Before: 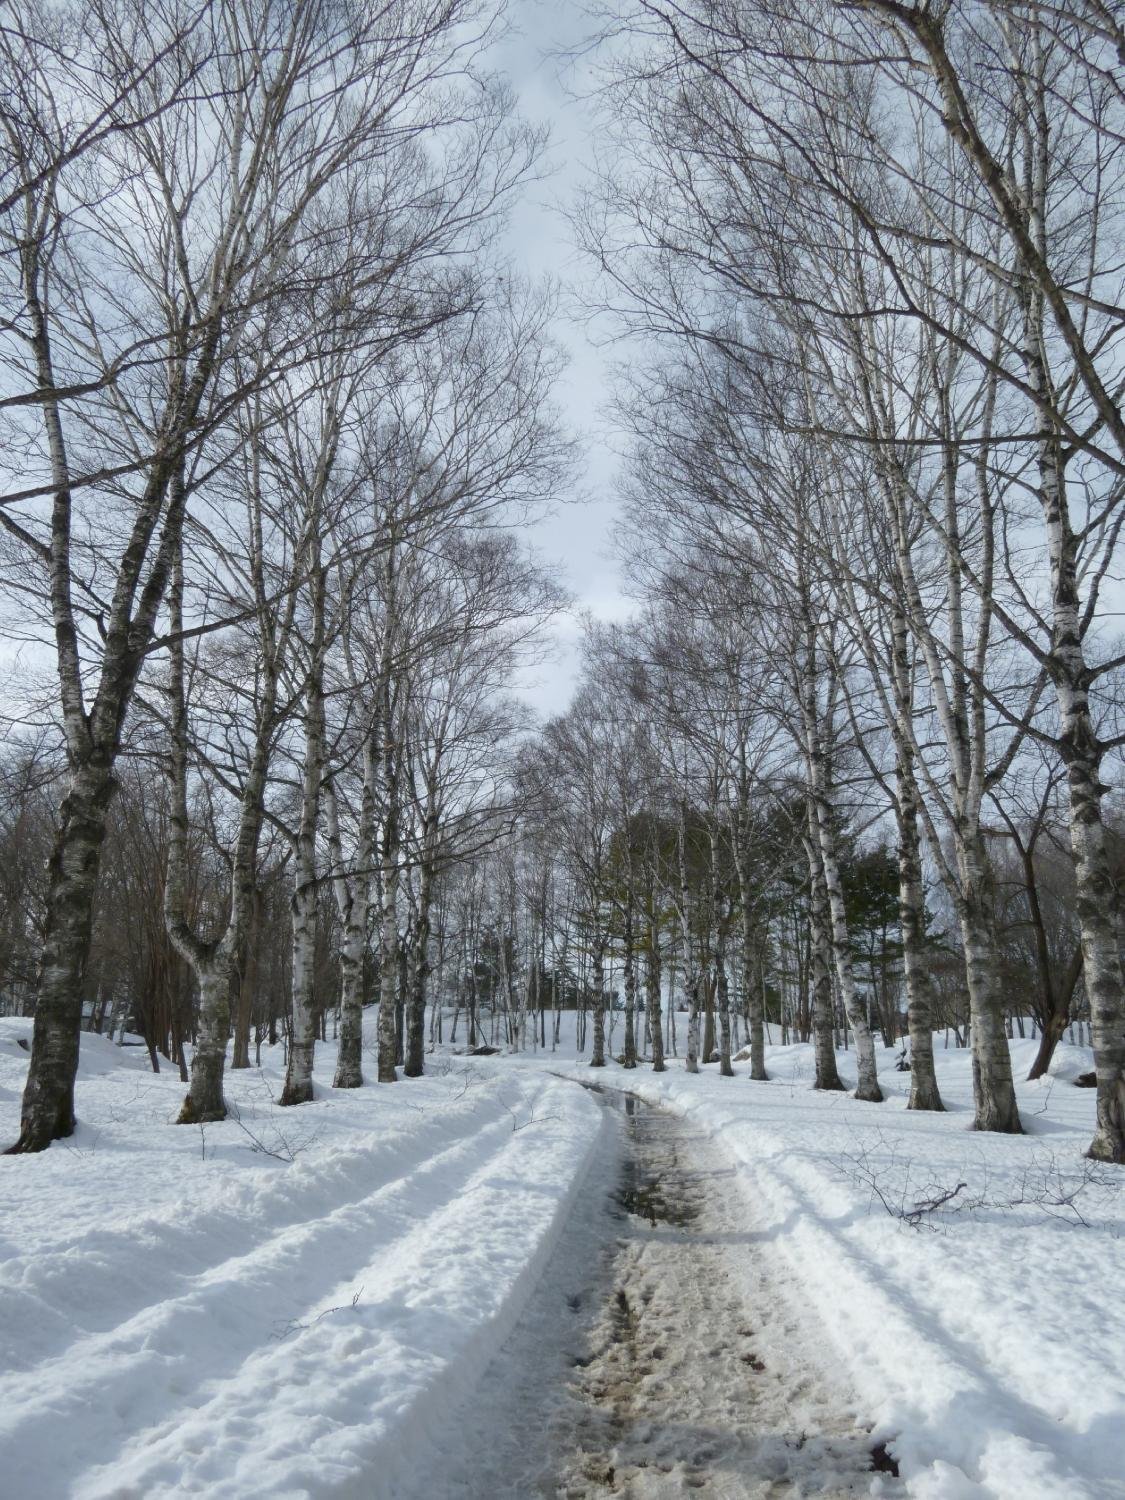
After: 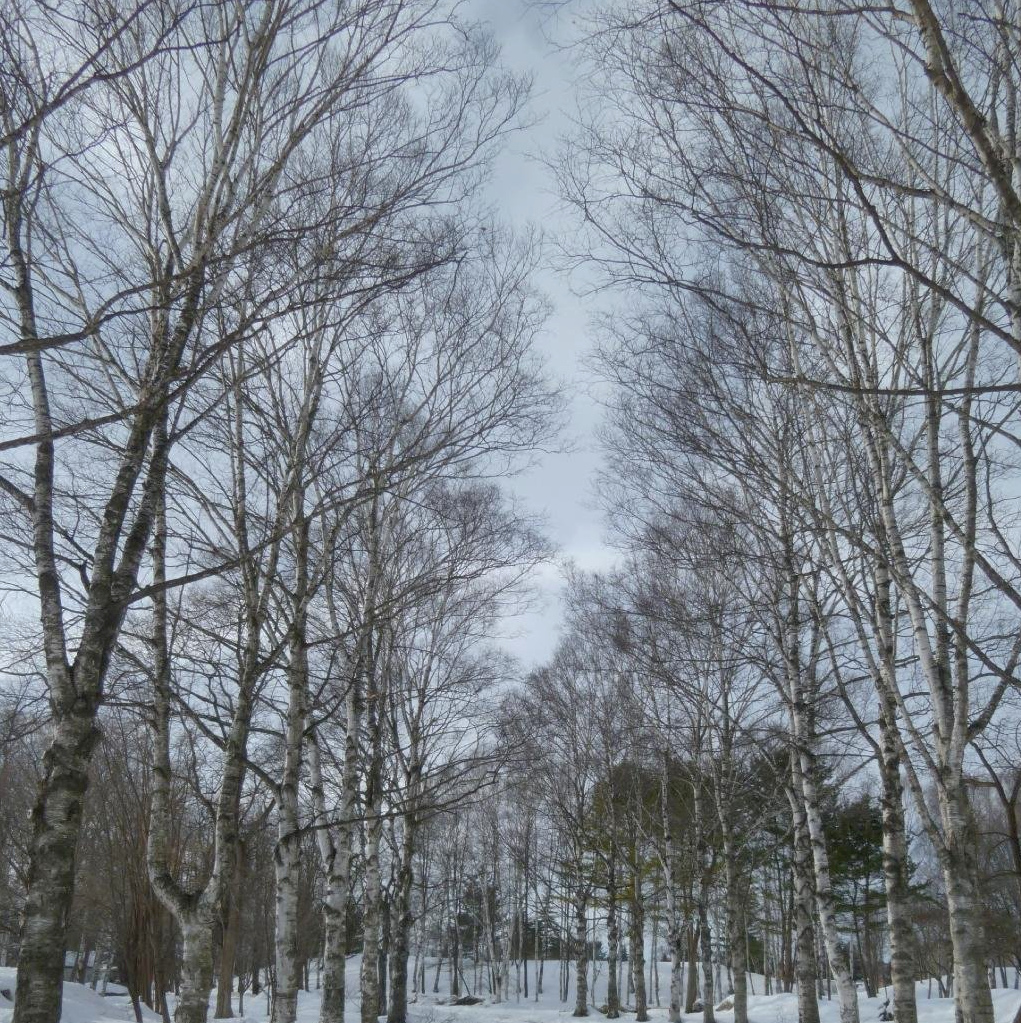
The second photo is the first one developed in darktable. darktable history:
crop: left 1.578%, top 3.361%, right 7.612%, bottom 28.414%
shadows and highlights: on, module defaults
